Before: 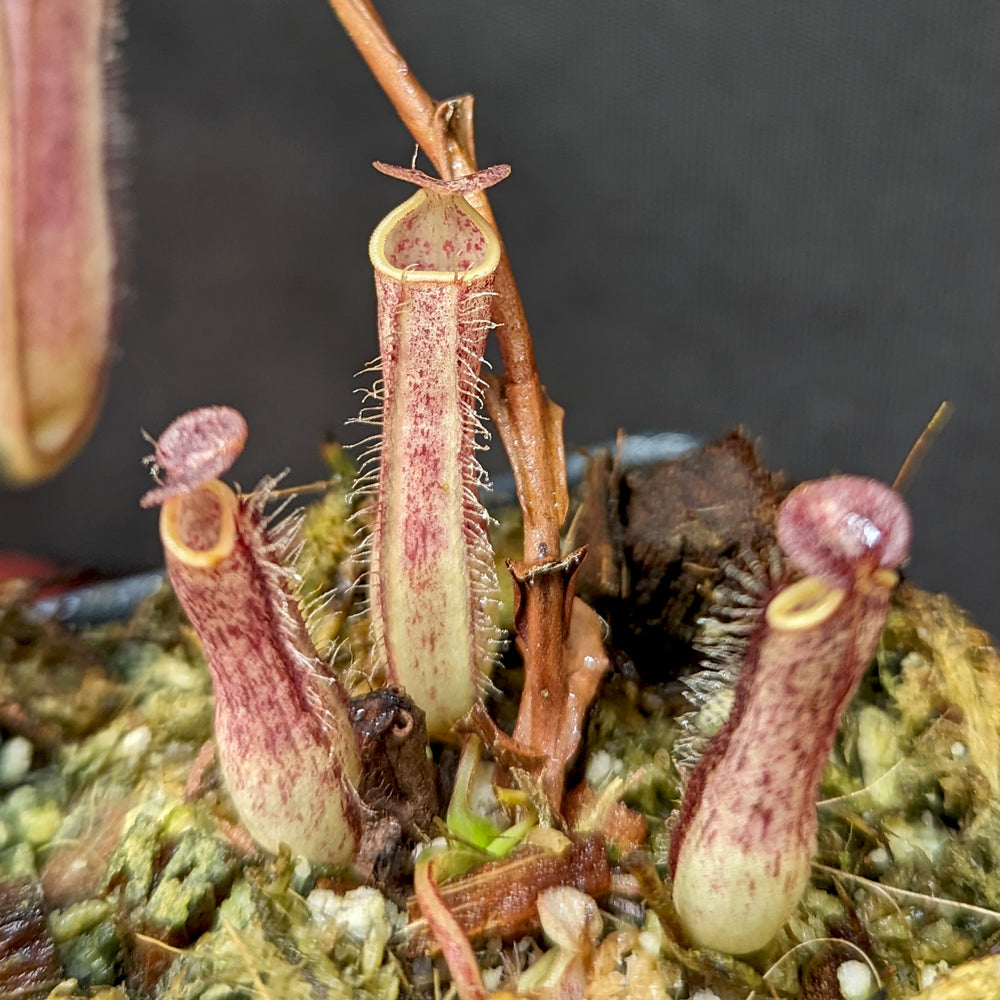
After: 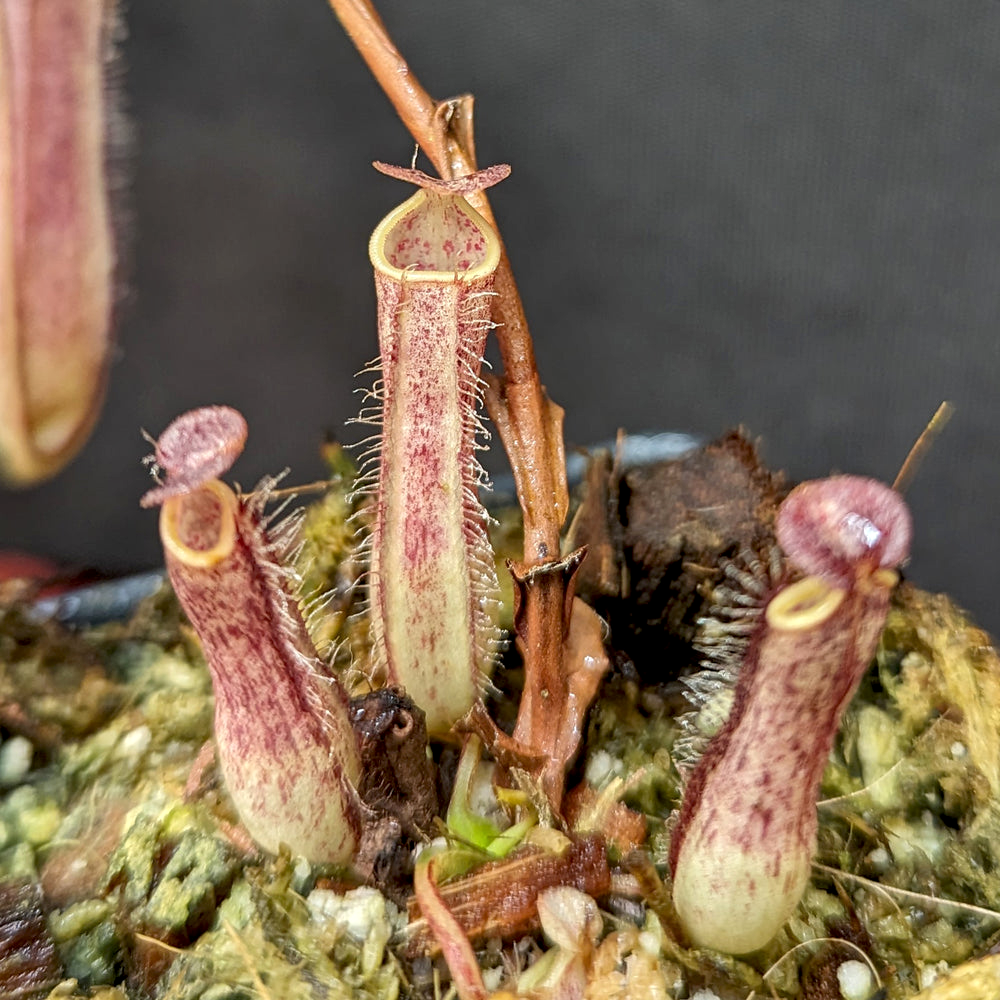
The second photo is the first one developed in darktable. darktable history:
shadows and highlights: highlights 70.7, soften with gaussian
local contrast: highlights 100%, shadows 100%, detail 120%, midtone range 0.2
